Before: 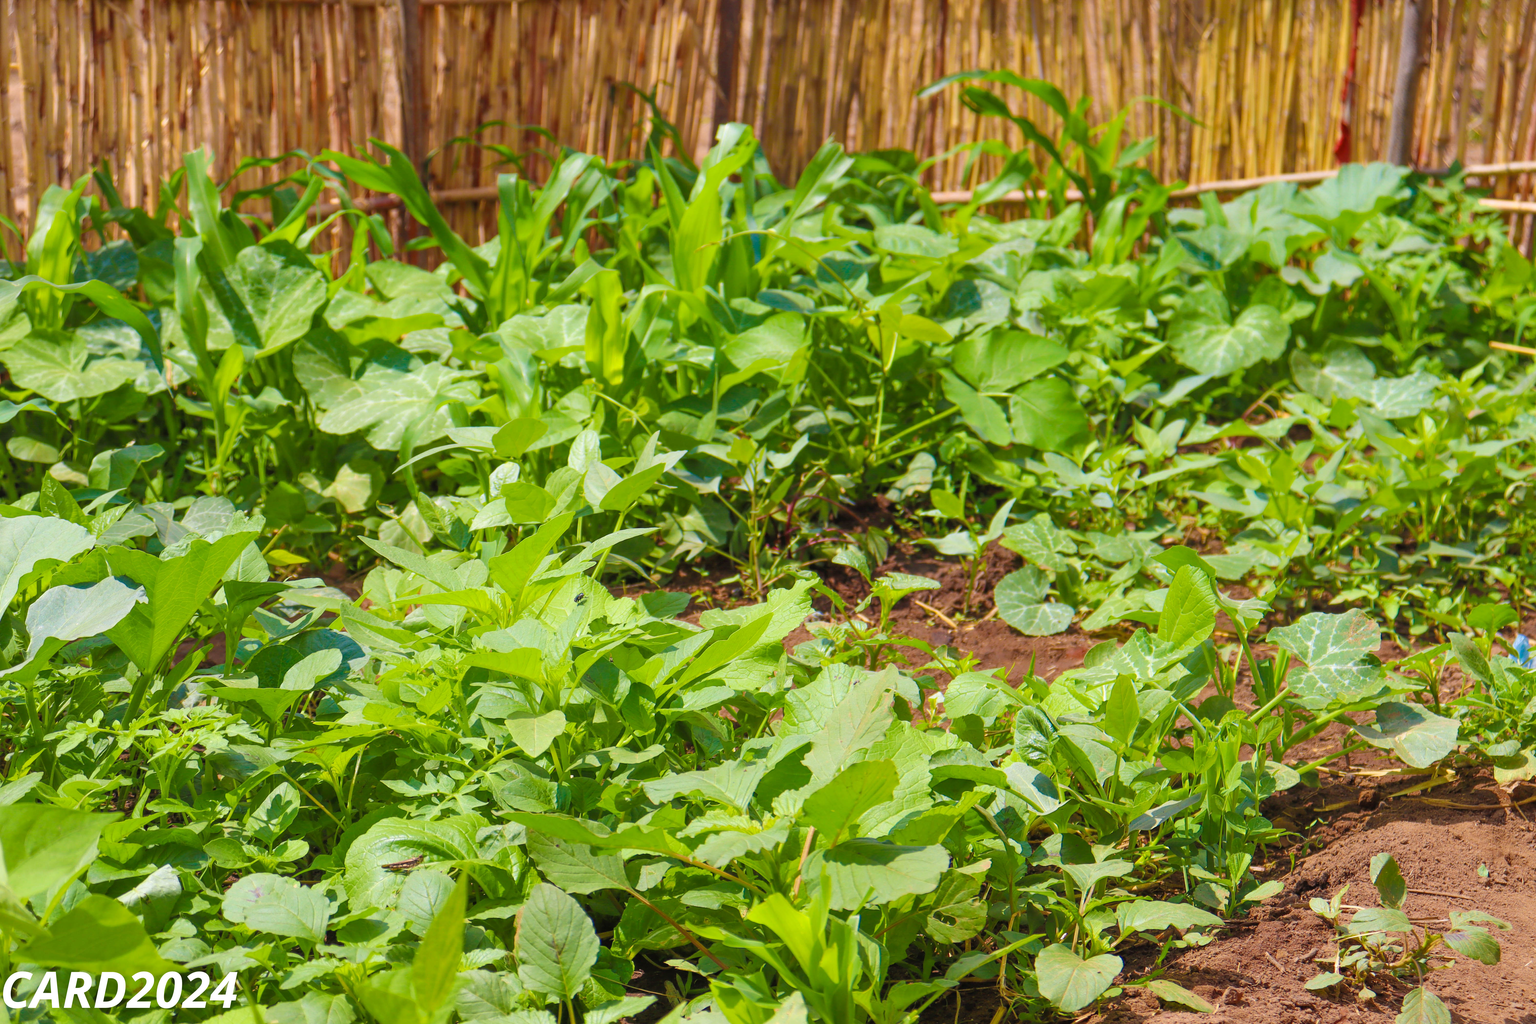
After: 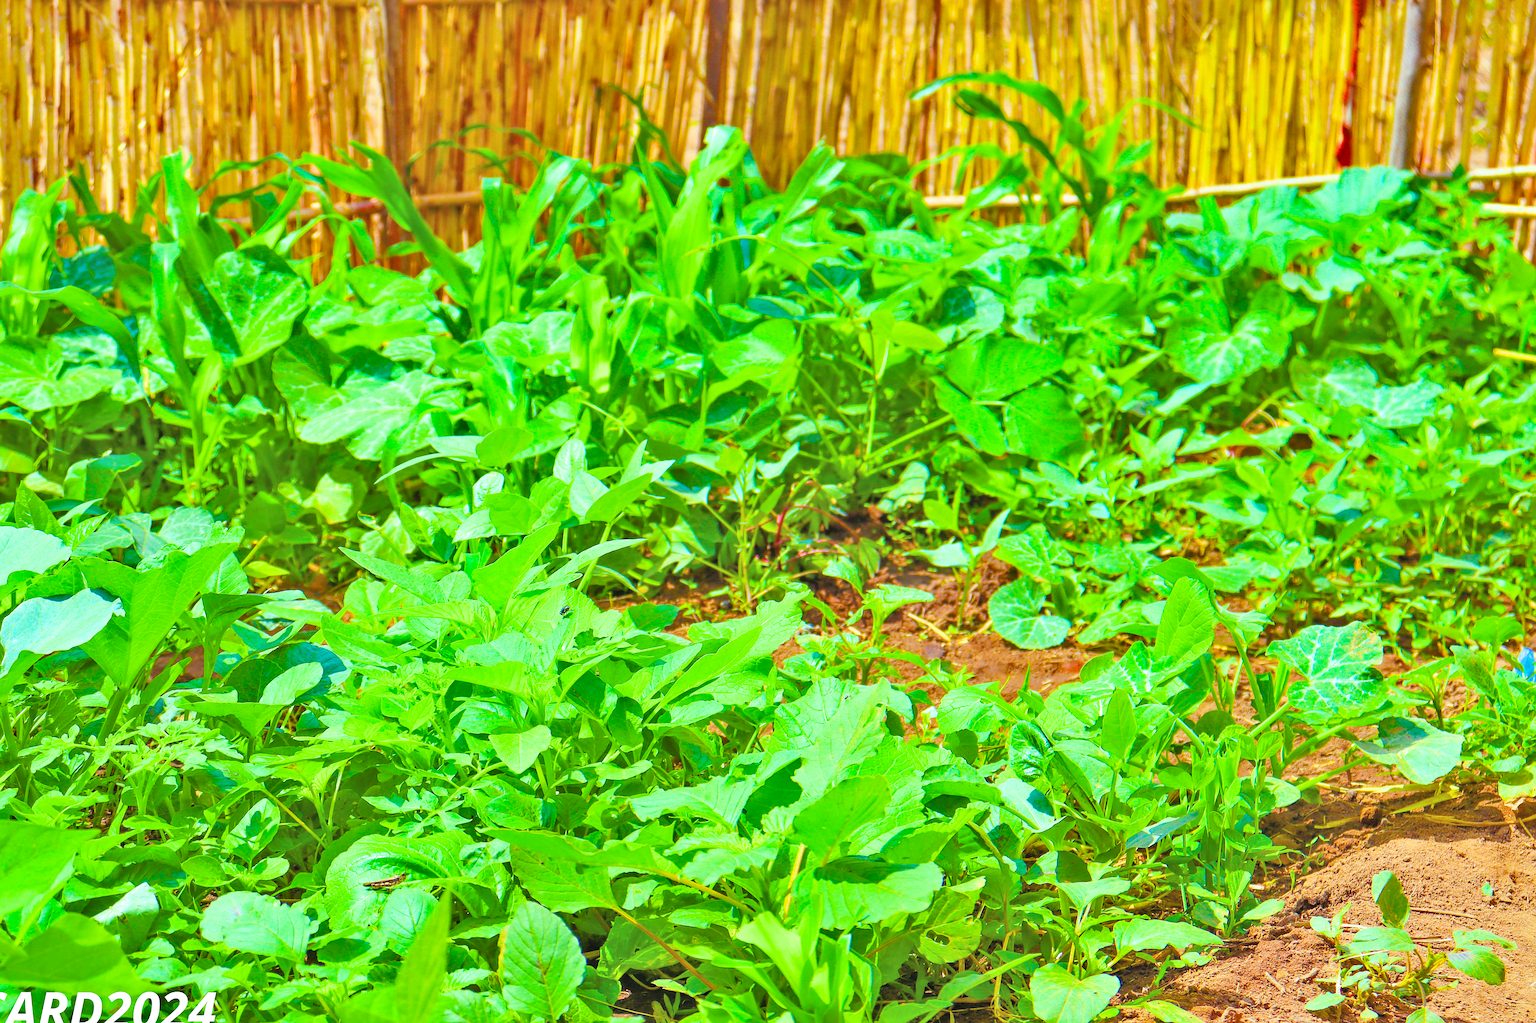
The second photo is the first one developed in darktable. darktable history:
shadows and highlights: soften with gaussian
sharpen: on, module defaults
exposure: black level correction 0, exposure 1.388 EV, compensate exposure bias true, compensate highlight preservation false
color balance rgb: shadows lift › chroma 2.034%, shadows lift › hue 135.39°, highlights gain › chroma 4.082%, highlights gain › hue 202°, perceptual saturation grading › global saturation 36.114%, perceptual saturation grading › shadows 35.464%, global vibrance 20%
contrast brightness saturation: brightness 0.145
filmic rgb: middle gray luminance 18.28%, black relative exposure -8.97 EV, white relative exposure 3.7 EV, target black luminance 0%, hardness 4.92, latitude 68.06%, contrast 0.94, highlights saturation mix 19.85%, shadows ↔ highlights balance 21.37%, iterations of high-quality reconstruction 0
crop: left 1.715%, right 0.286%, bottom 2.047%
